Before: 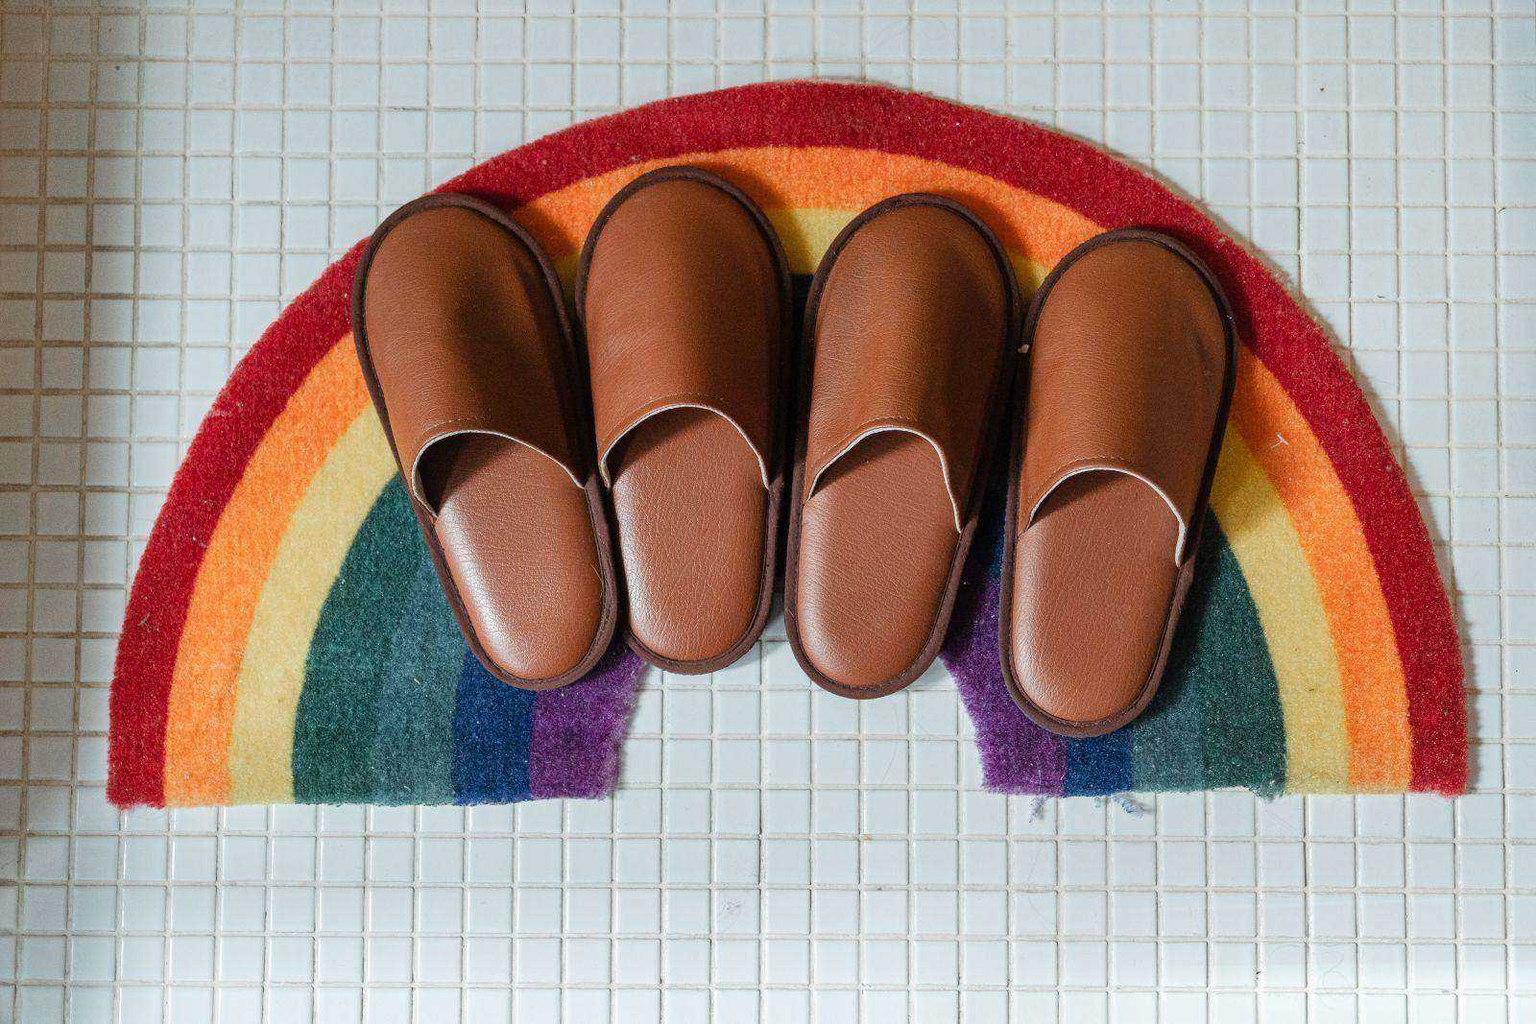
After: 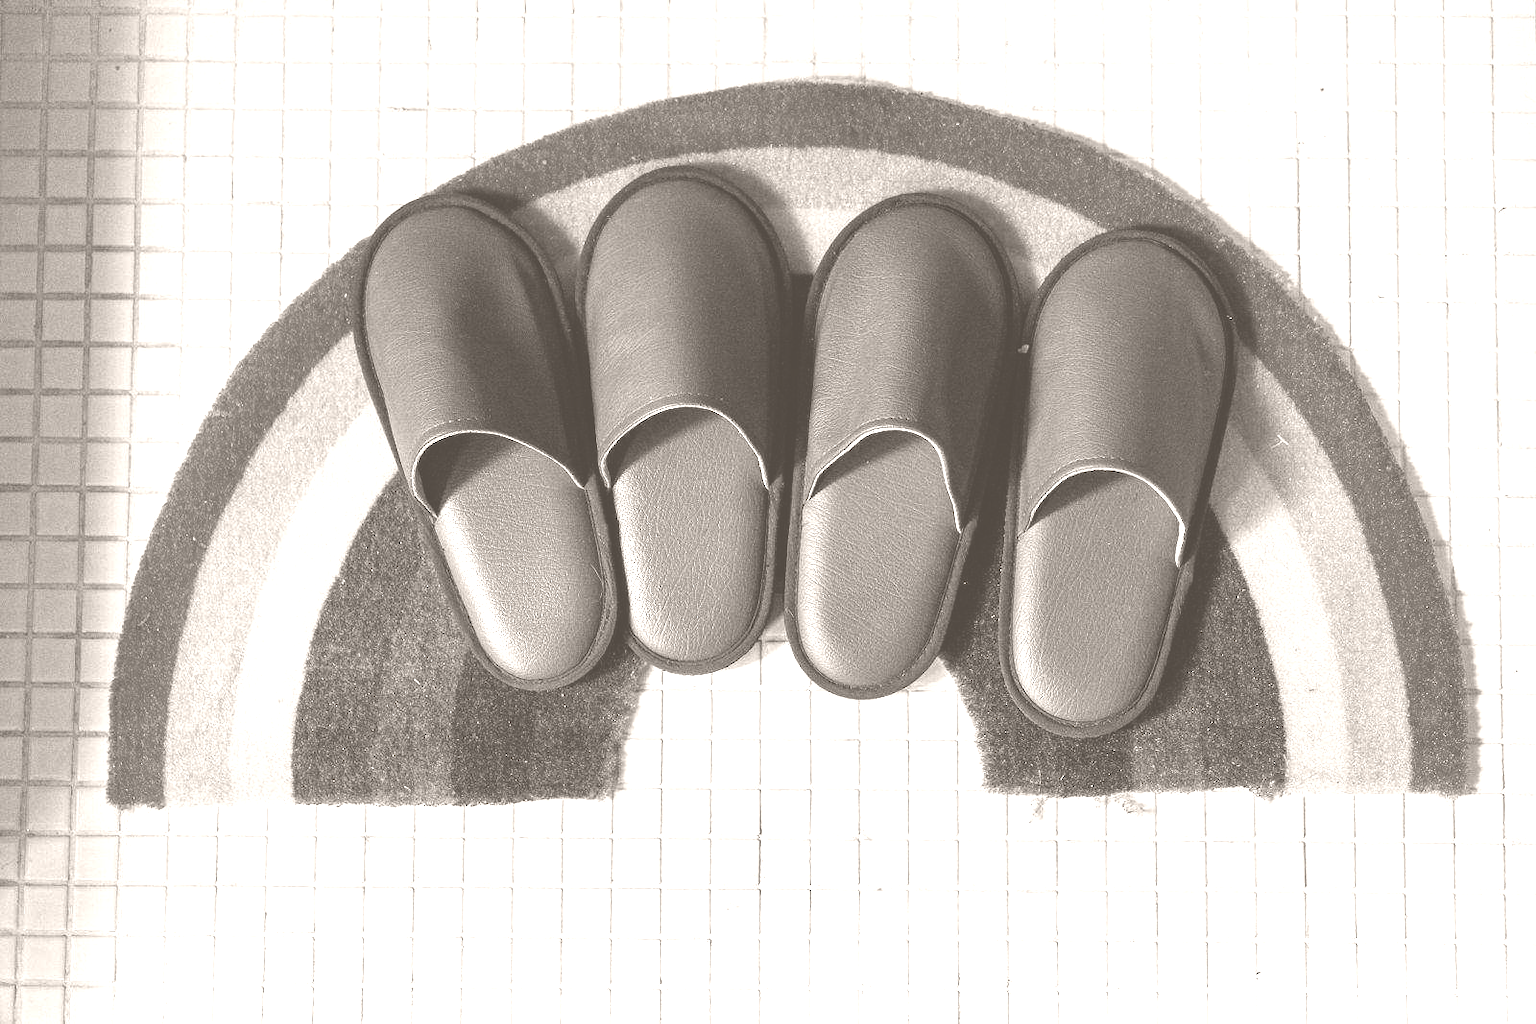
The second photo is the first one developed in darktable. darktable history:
colorize: hue 34.49°, saturation 35.33%, source mix 100%, lightness 55%, version 1
contrast brightness saturation: contrast 0.07, brightness -0.13, saturation 0.06
